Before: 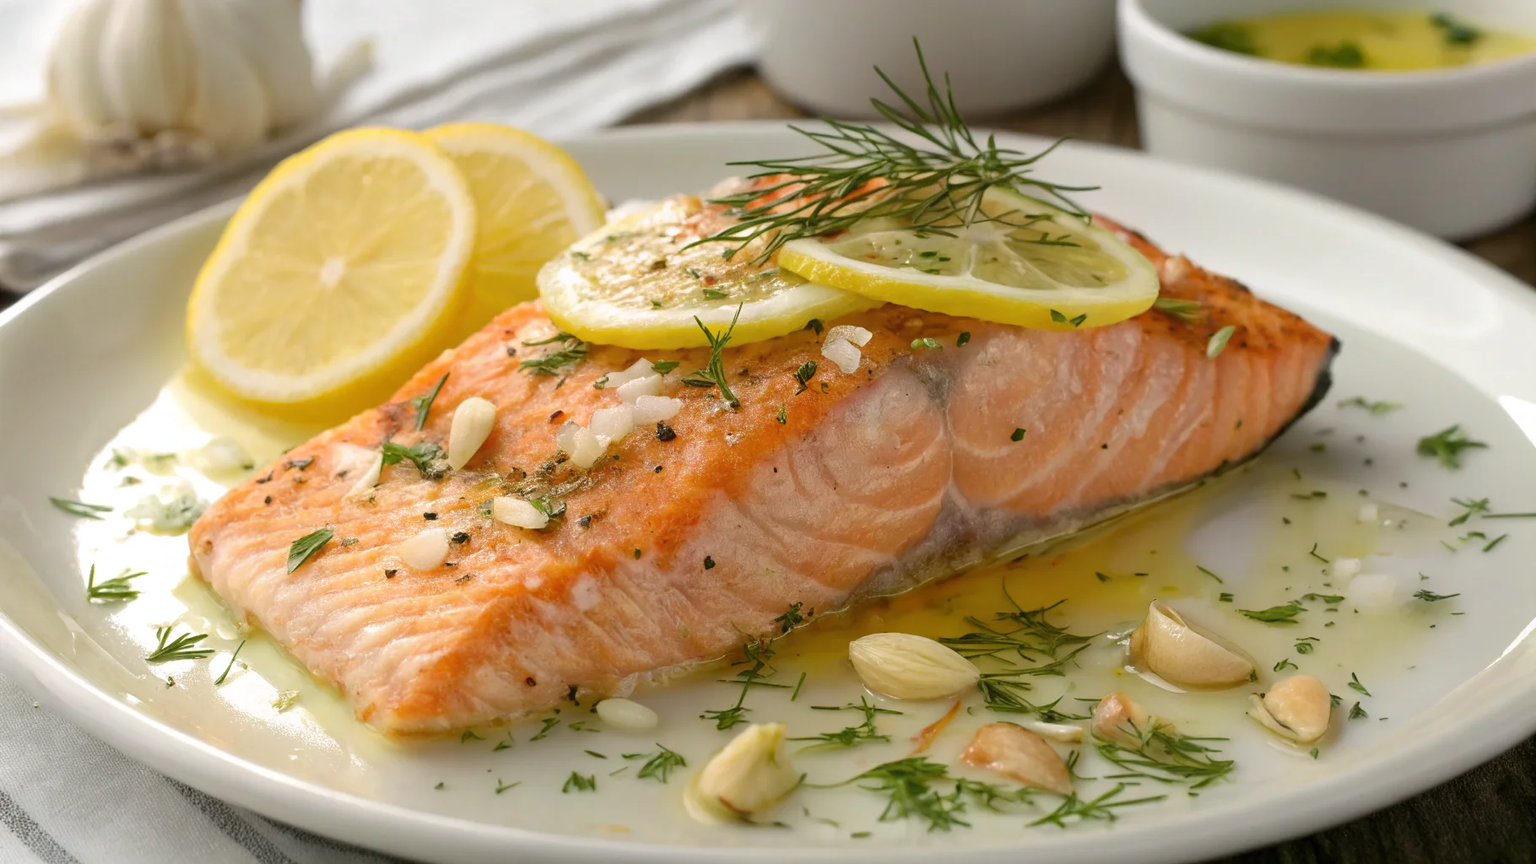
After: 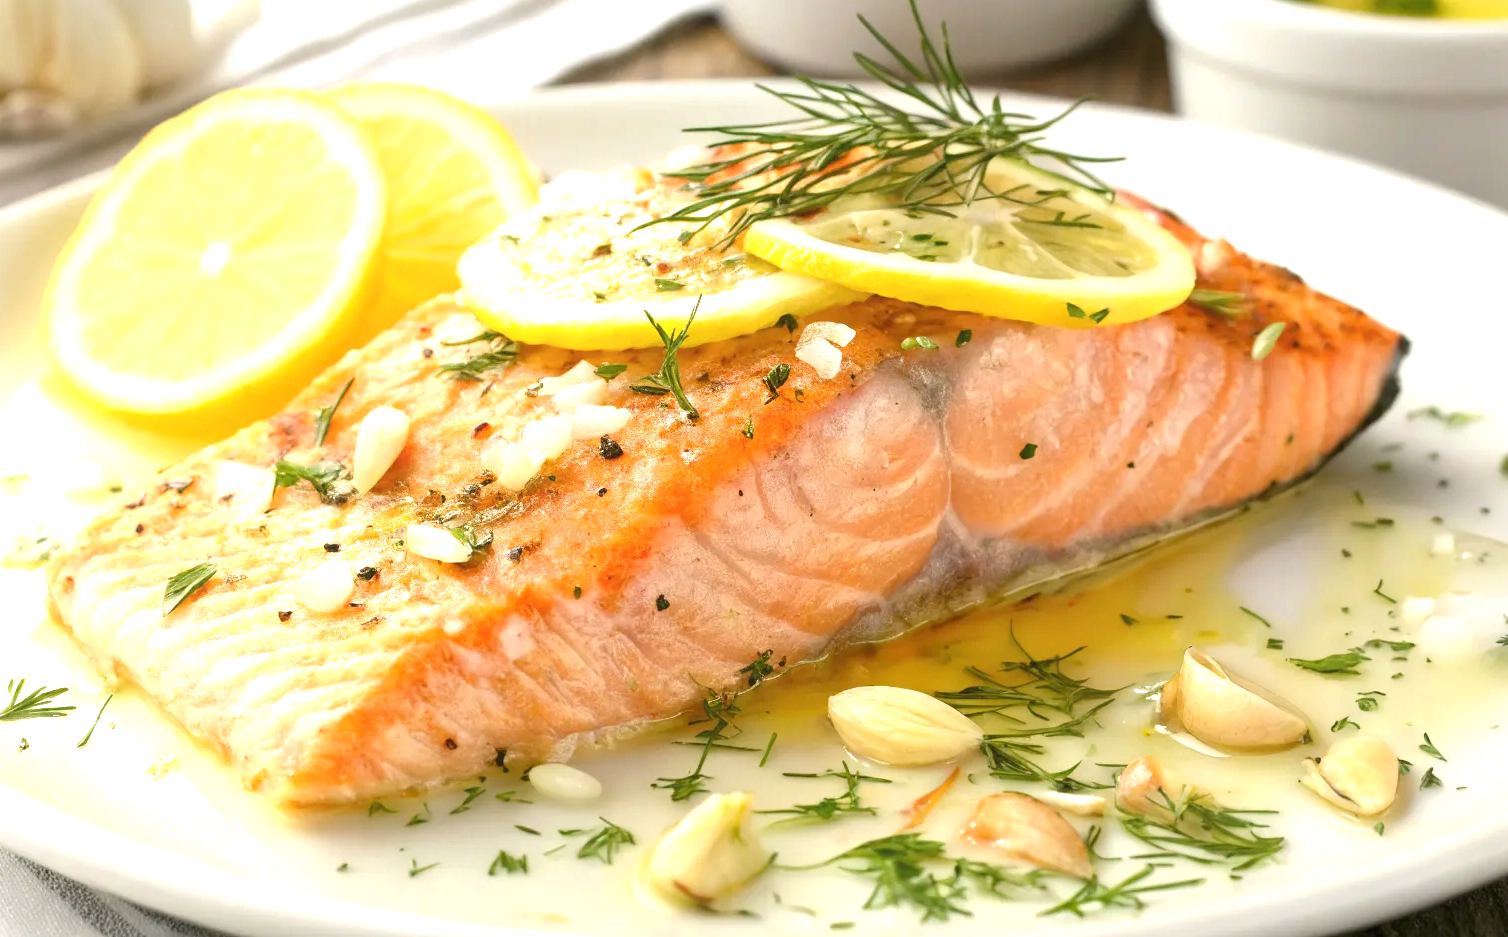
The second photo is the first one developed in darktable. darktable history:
exposure: black level correction 0, exposure 1.1 EV, compensate exposure bias true, compensate highlight preservation false
crop: left 9.807%, top 6.259%, right 7.334%, bottom 2.177%
